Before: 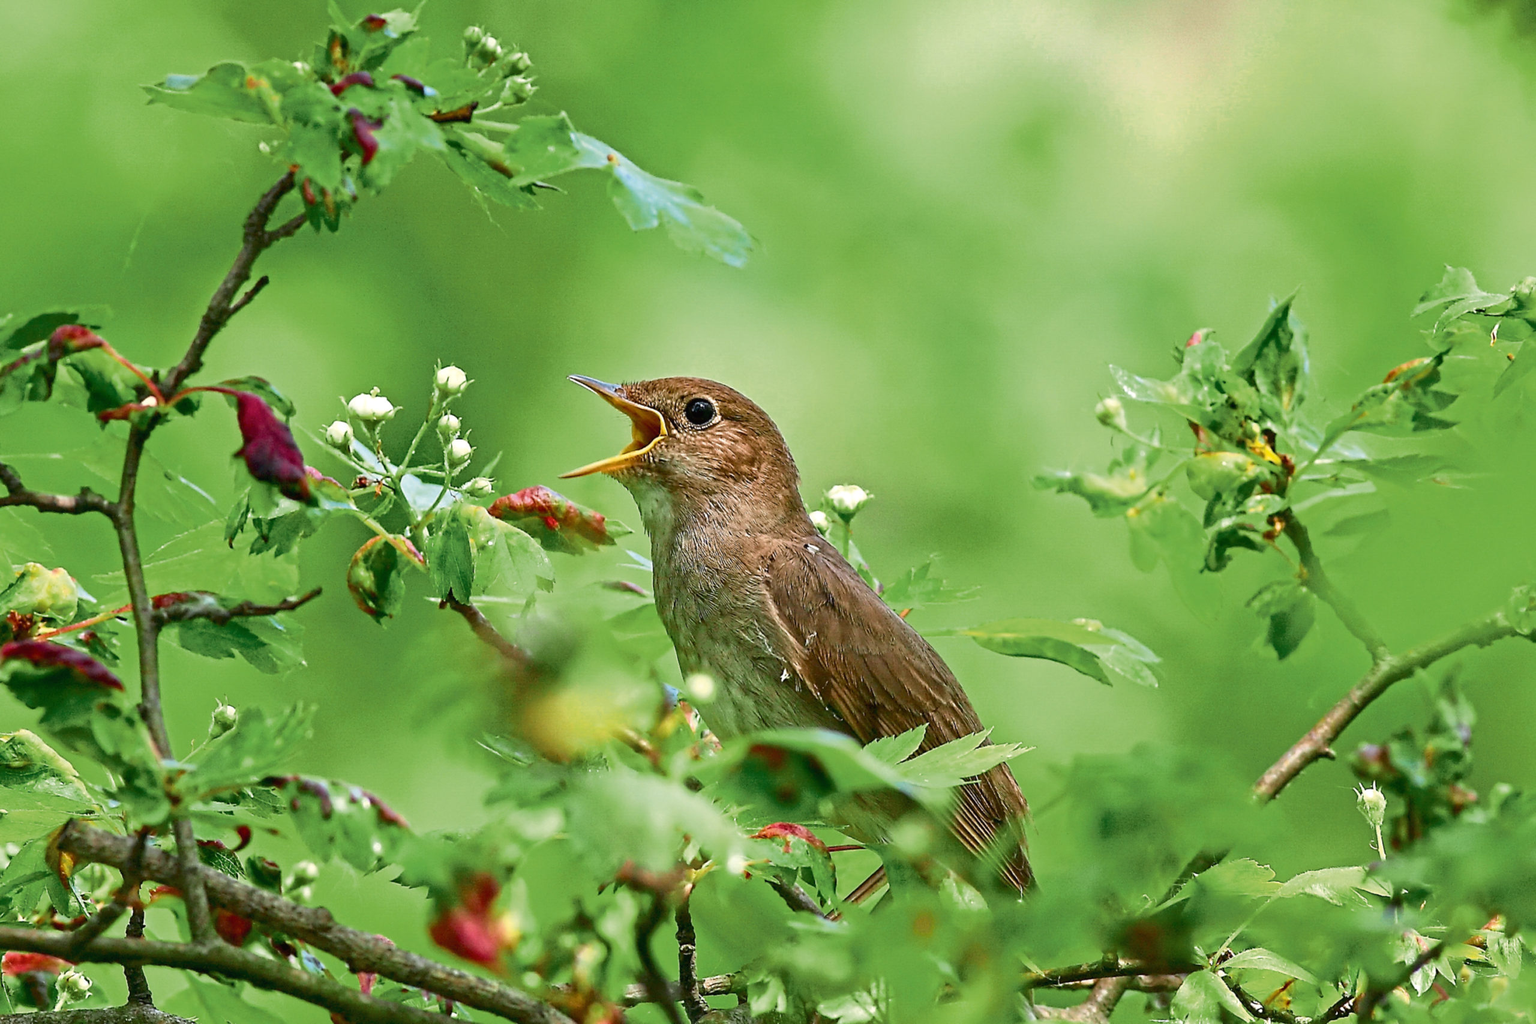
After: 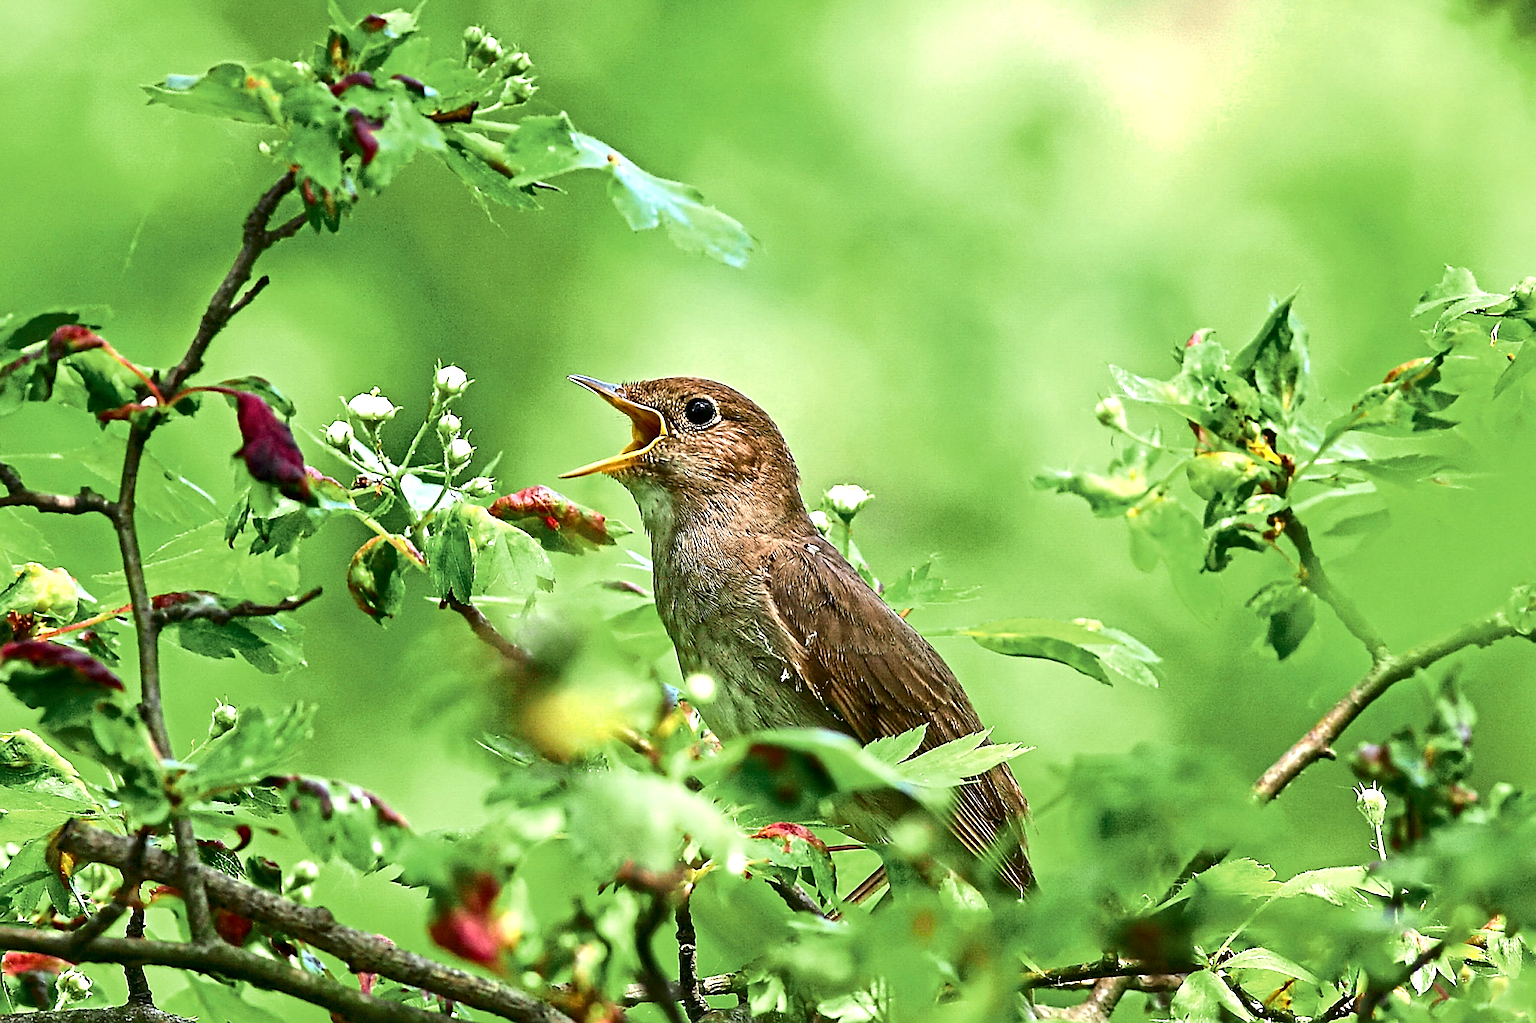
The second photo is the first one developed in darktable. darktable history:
tone equalizer: -8 EV -0.75 EV, -7 EV -0.7 EV, -6 EV -0.6 EV, -5 EV -0.4 EV, -3 EV 0.4 EV, -2 EV 0.6 EV, -1 EV 0.7 EV, +0 EV 0.75 EV, edges refinement/feathering 500, mask exposure compensation -1.57 EV, preserve details no
sharpen: on, module defaults
local contrast: mode bilateral grid, contrast 20, coarseness 50, detail 120%, midtone range 0.2
